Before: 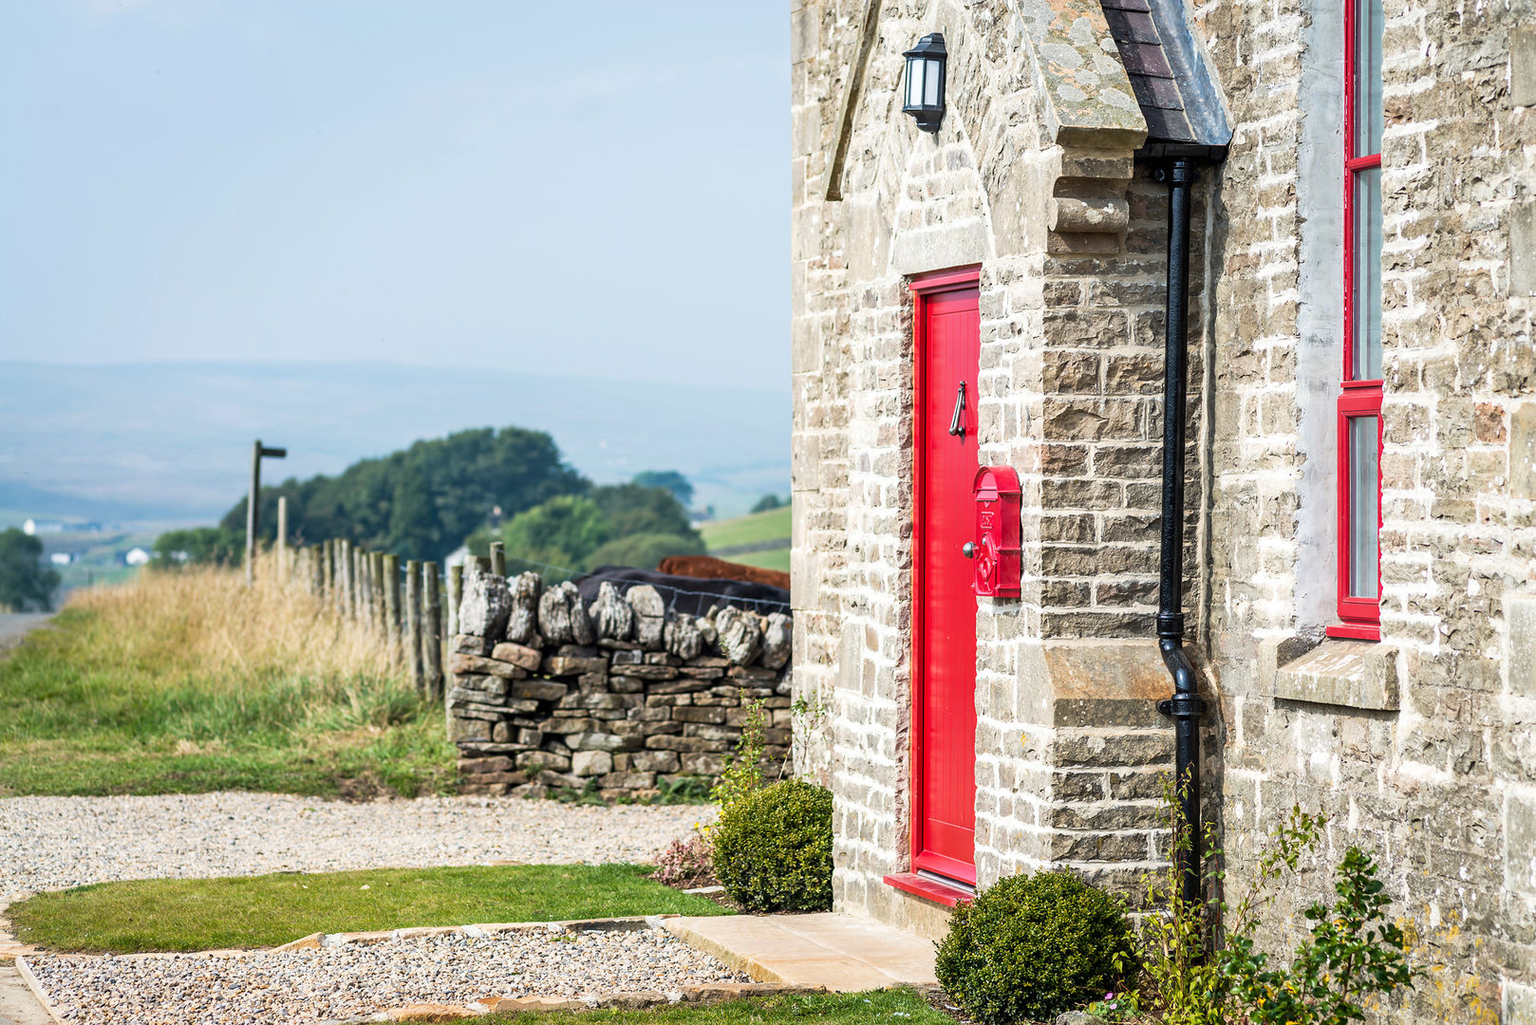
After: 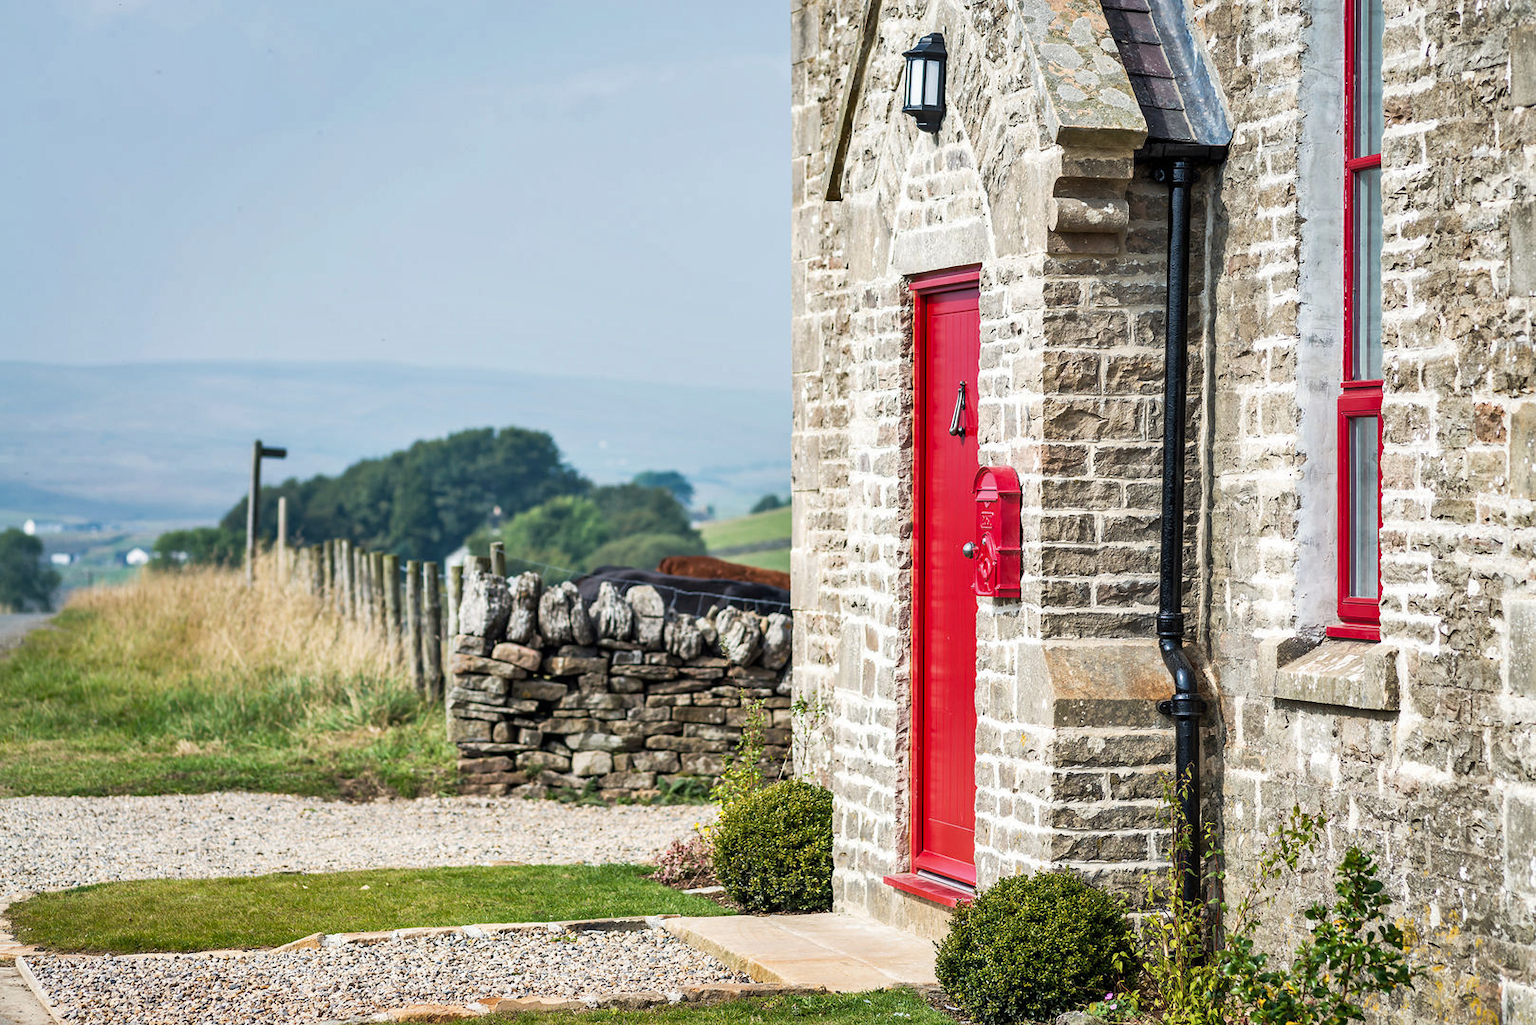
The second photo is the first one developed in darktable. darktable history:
contrast brightness saturation: contrast 0.008, saturation -0.058
shadows and highlights: soften with gaussian
